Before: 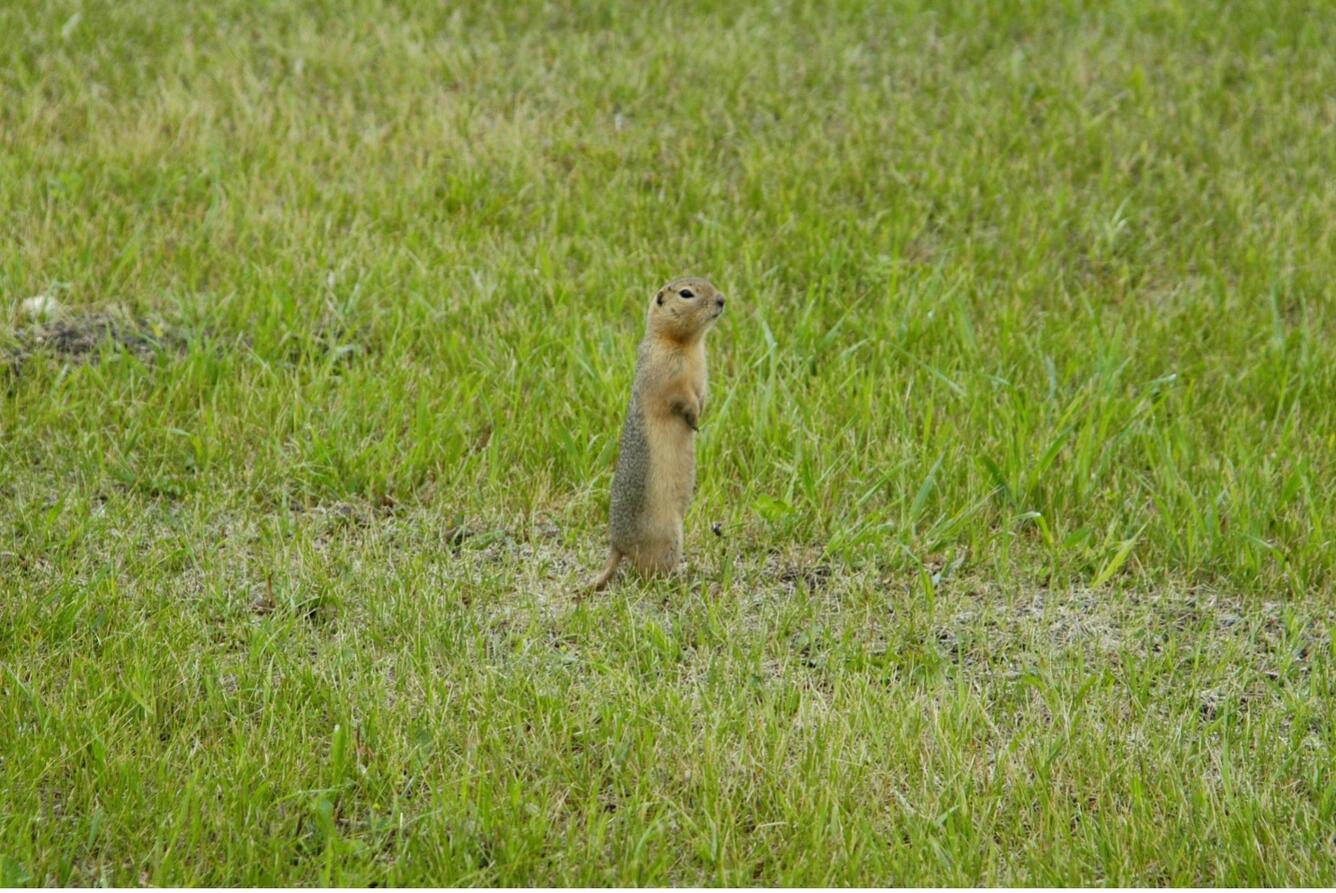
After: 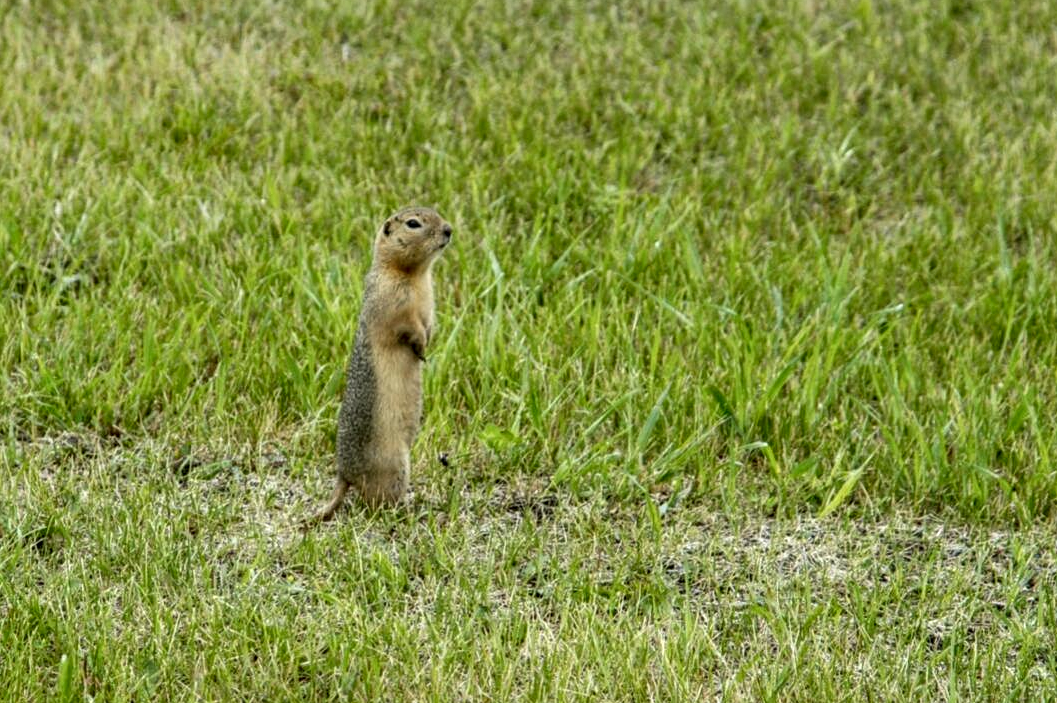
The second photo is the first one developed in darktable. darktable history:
crop and rotate: left 20.505%, top 7.932%, right 0.313%, bottom 13.284%
local contrast: highlights 5%, shadows 5%, detail 182%
